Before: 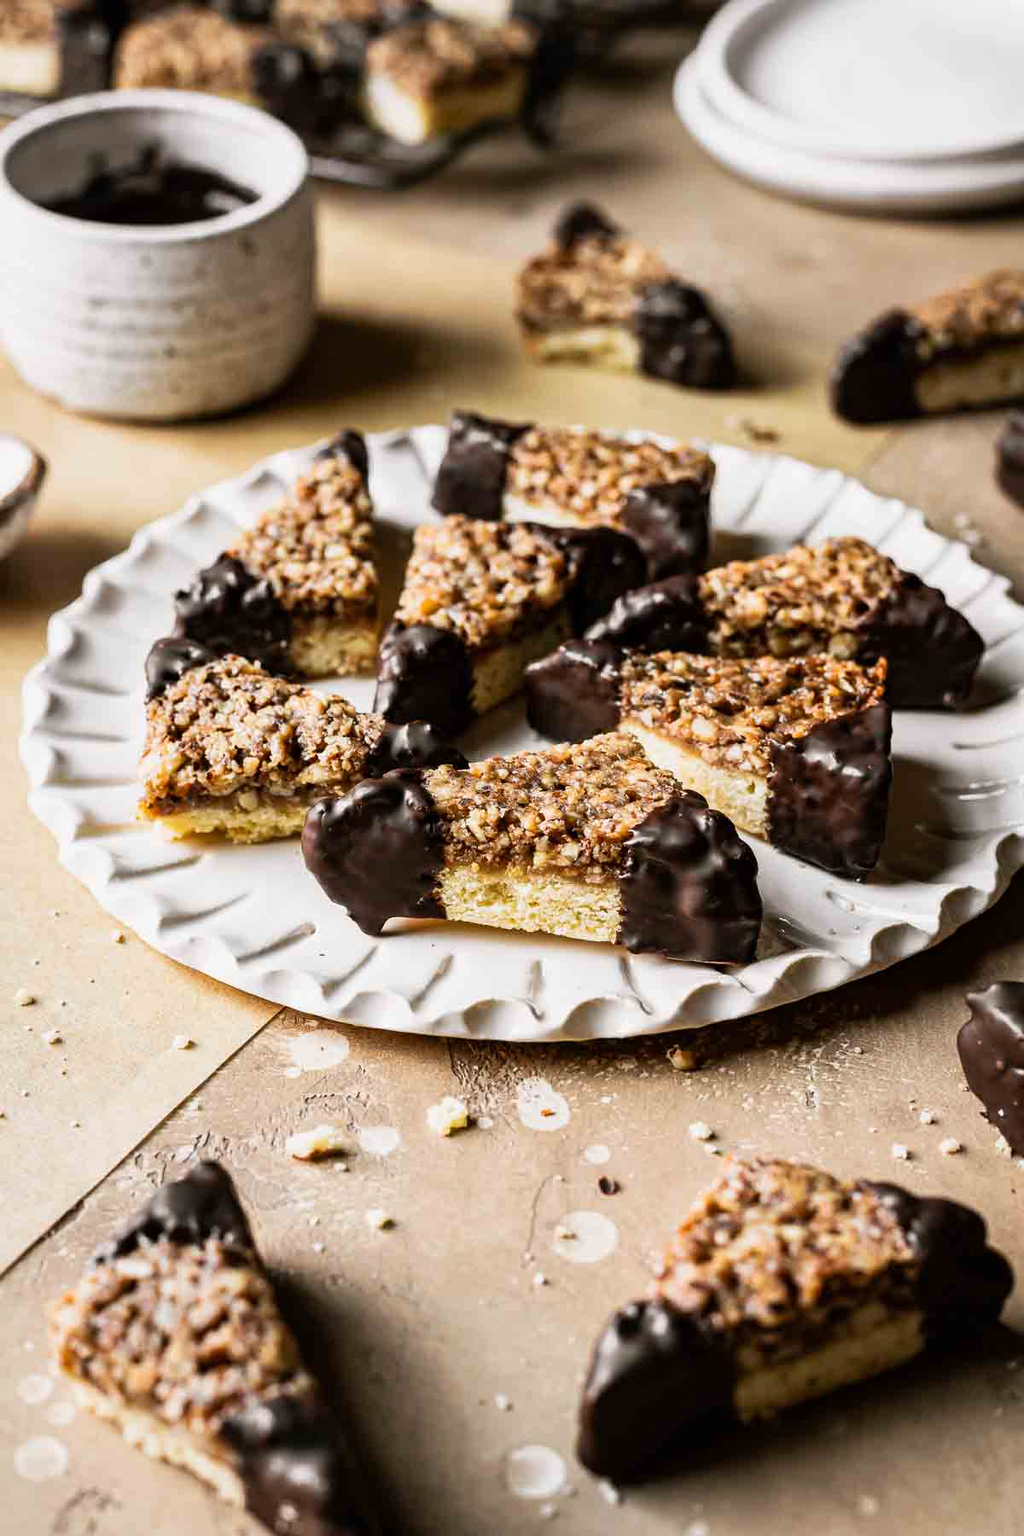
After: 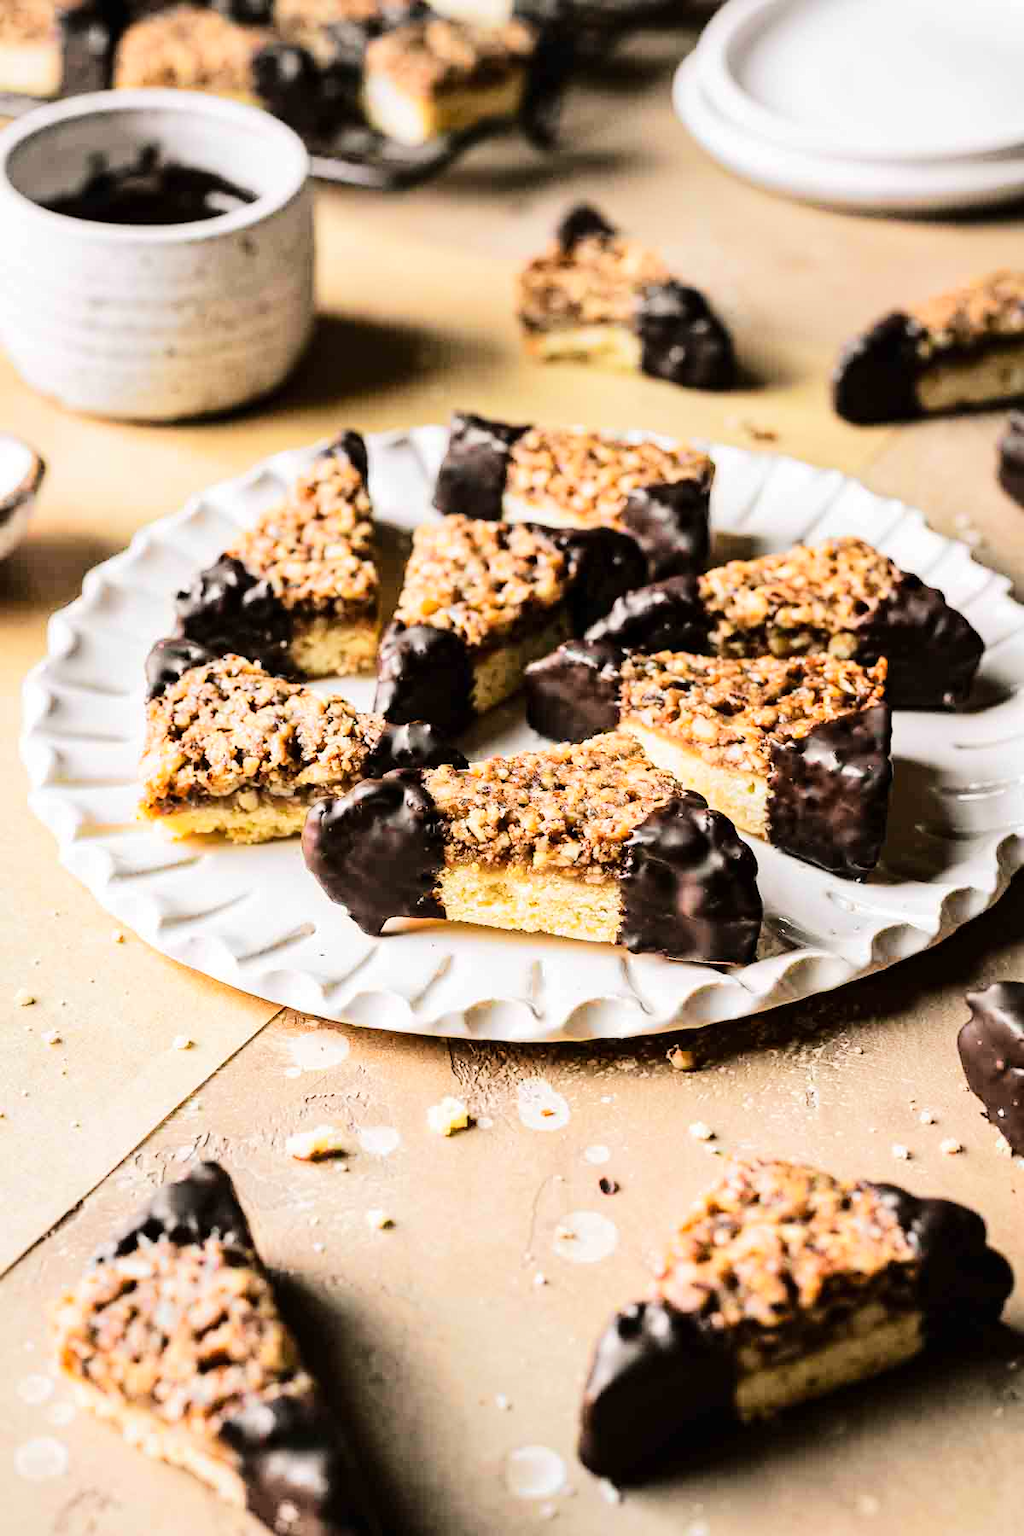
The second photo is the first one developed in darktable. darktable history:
tone equalizer: -7 EV 0.14 EV, -6 EV 0.604 EV, -5 EV 1.14 EV, -4 EV 1.31 EV, -3 EV 1.14 EV, -2 EV 0.6 EV, -1 EV 0.153 EV, edges refinement/feathering 500, mask exposure compensation -1.57 EV, preserve details no
